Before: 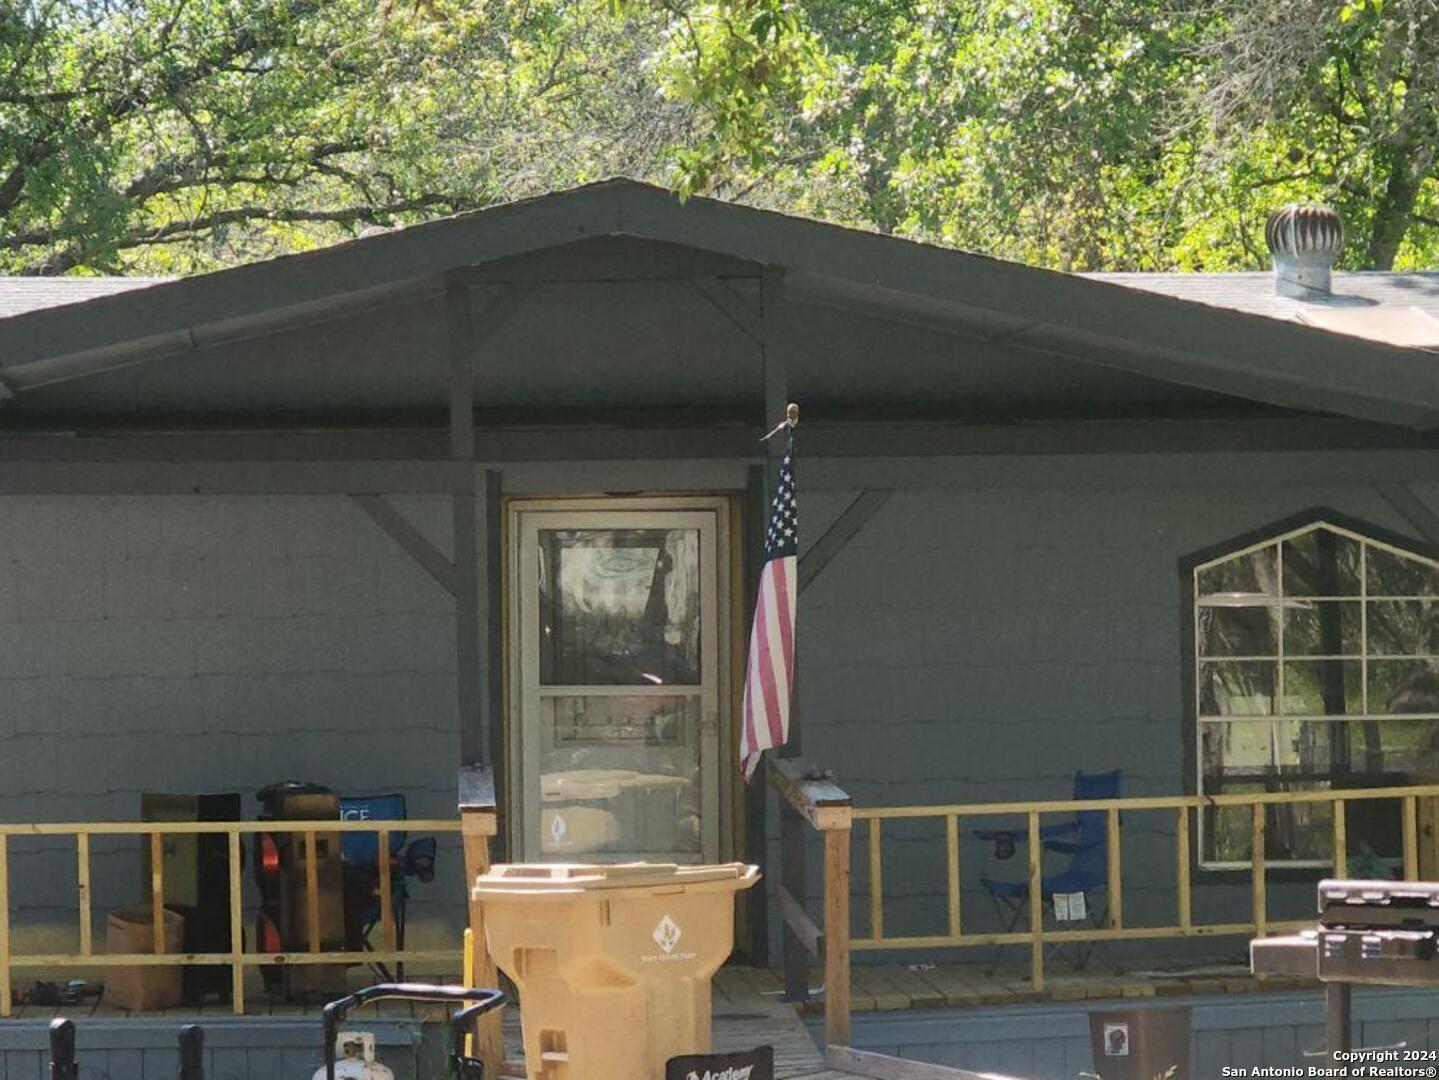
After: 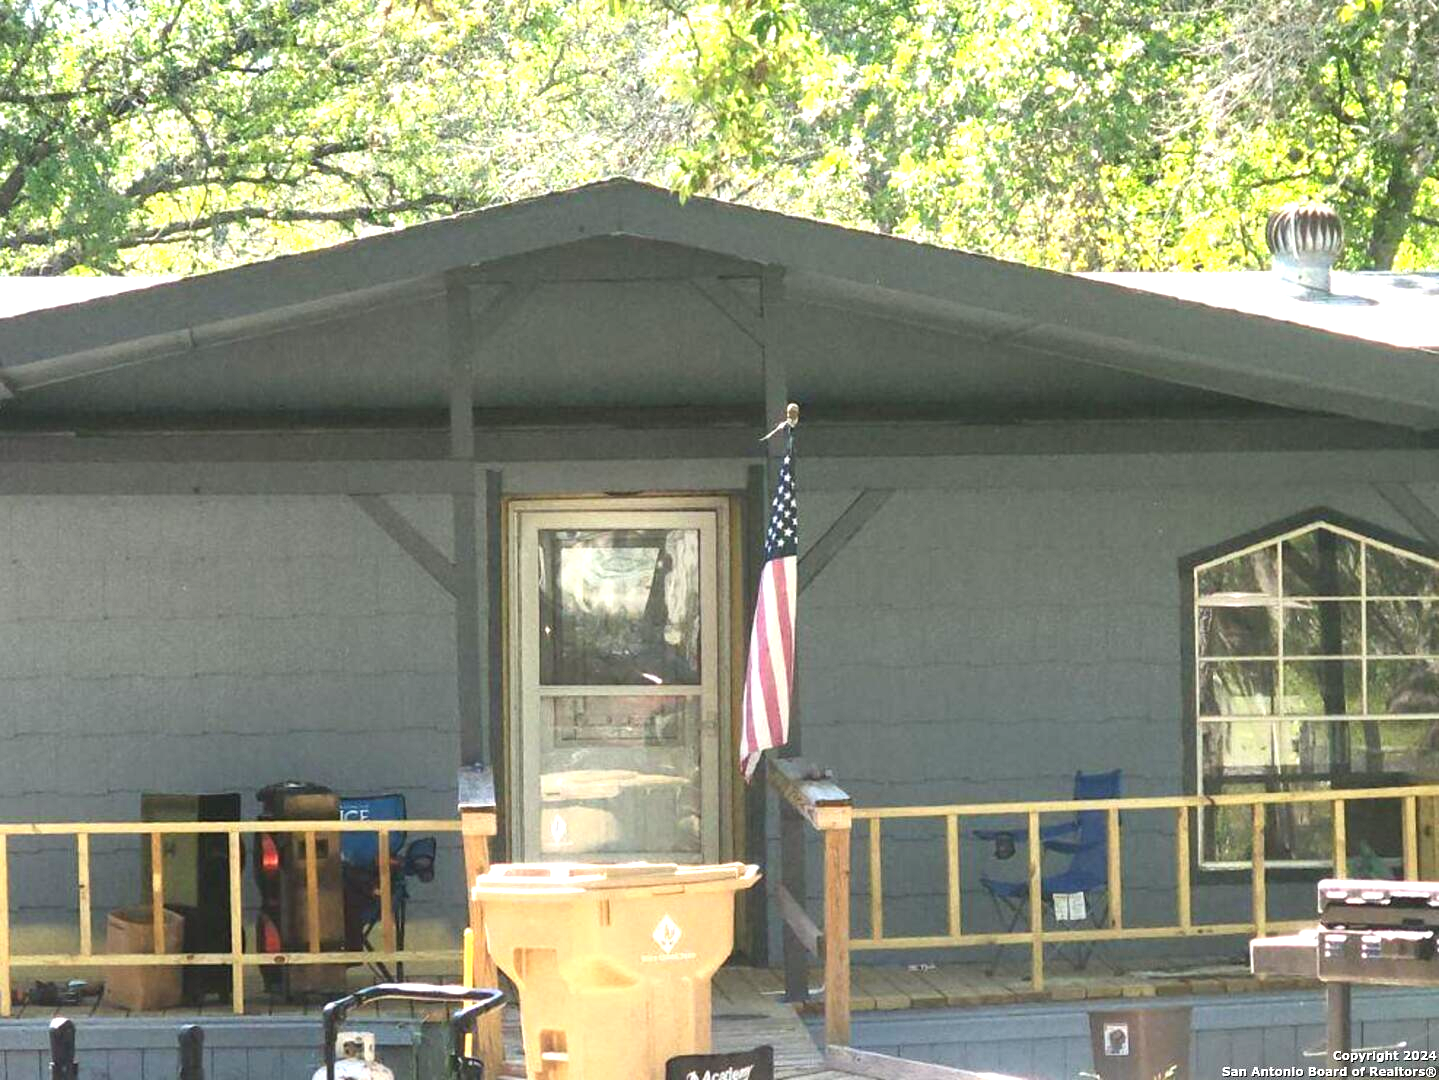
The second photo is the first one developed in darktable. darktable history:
exposure: black level correction 0, exposure 1.3 EV, compensate highlight preservation false
